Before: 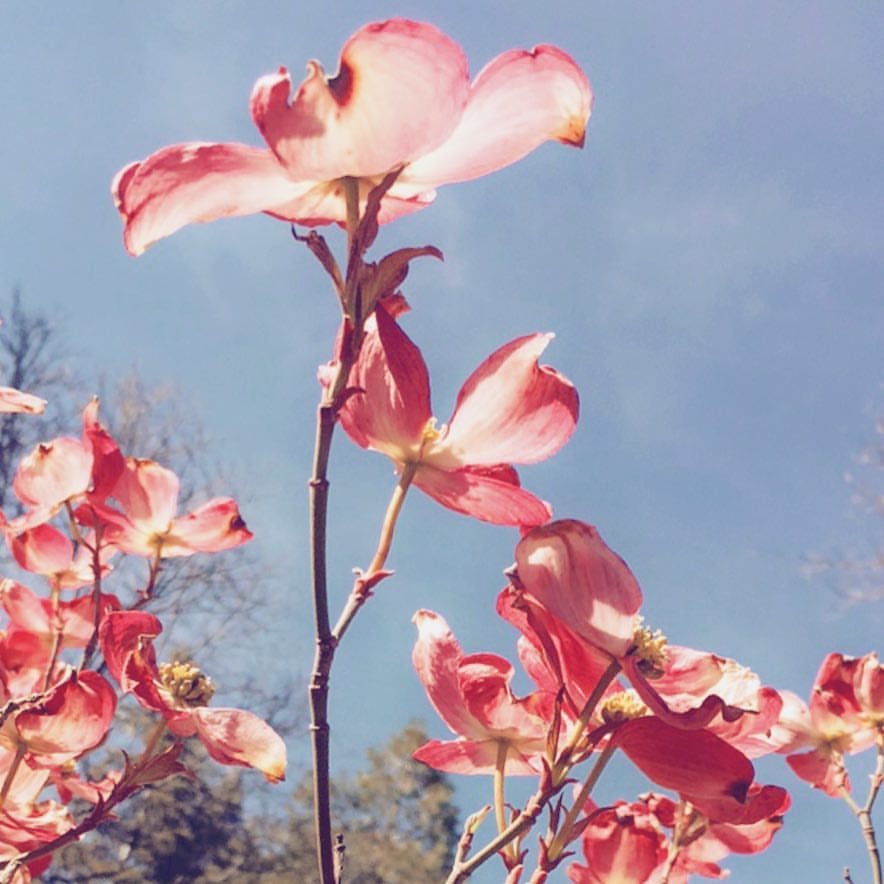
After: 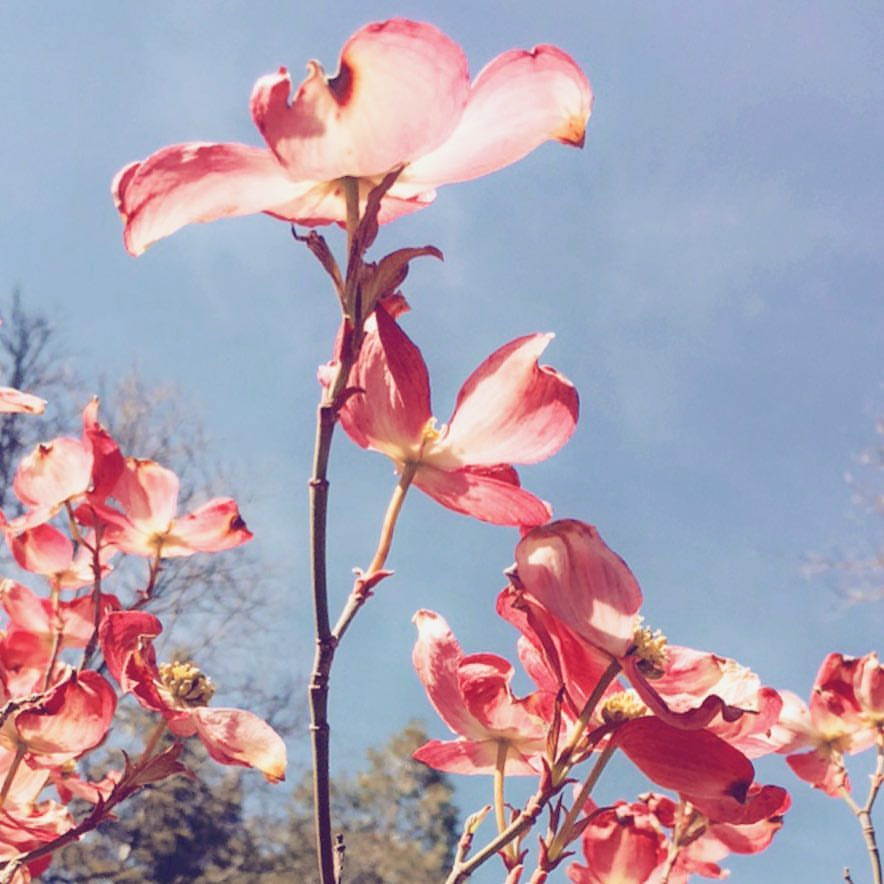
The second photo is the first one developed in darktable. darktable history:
contrast brightness saturation: contrast 0.1, brightness 0.013, saturation 0.021
